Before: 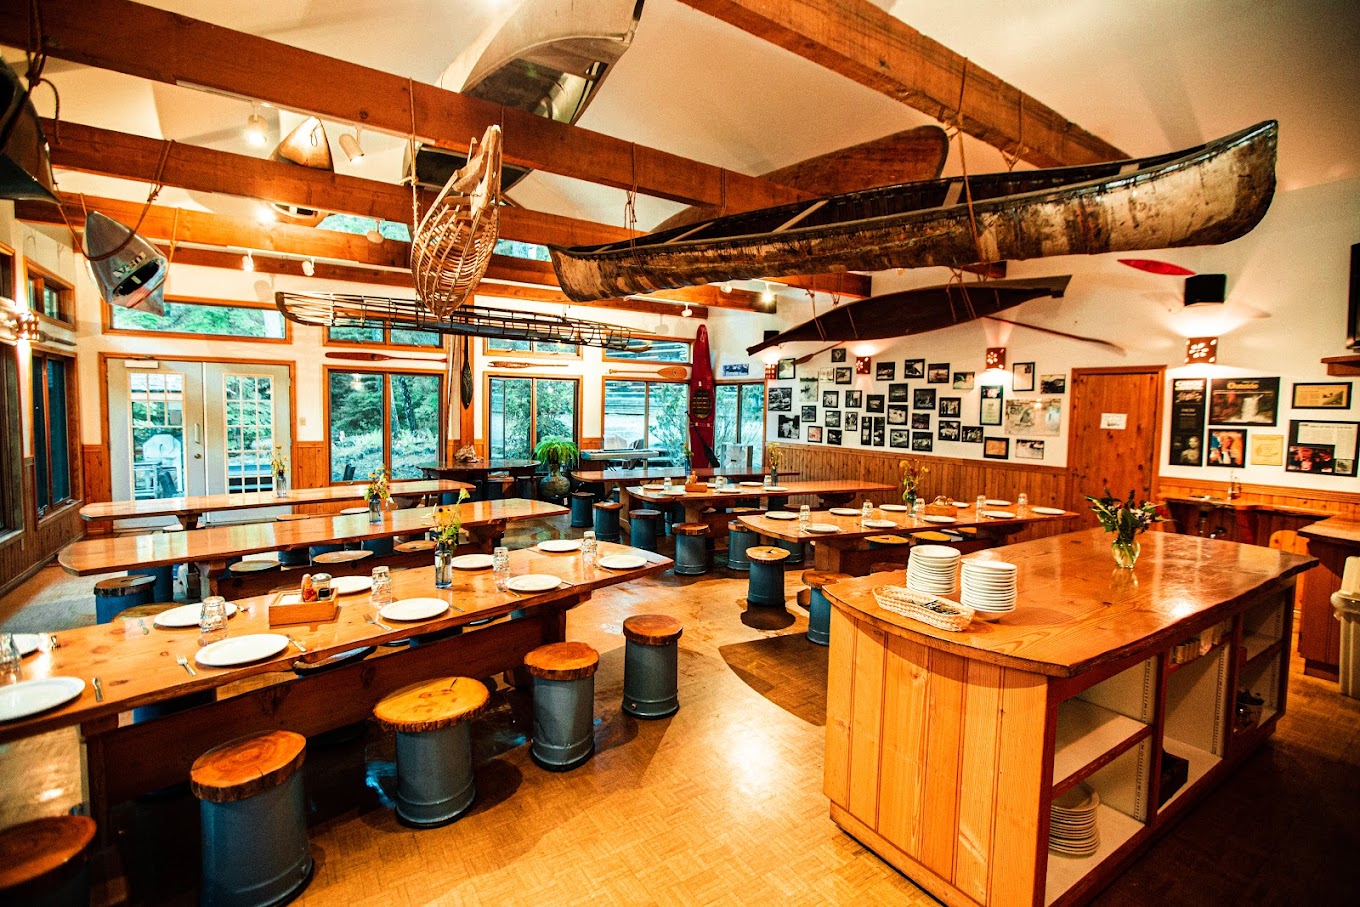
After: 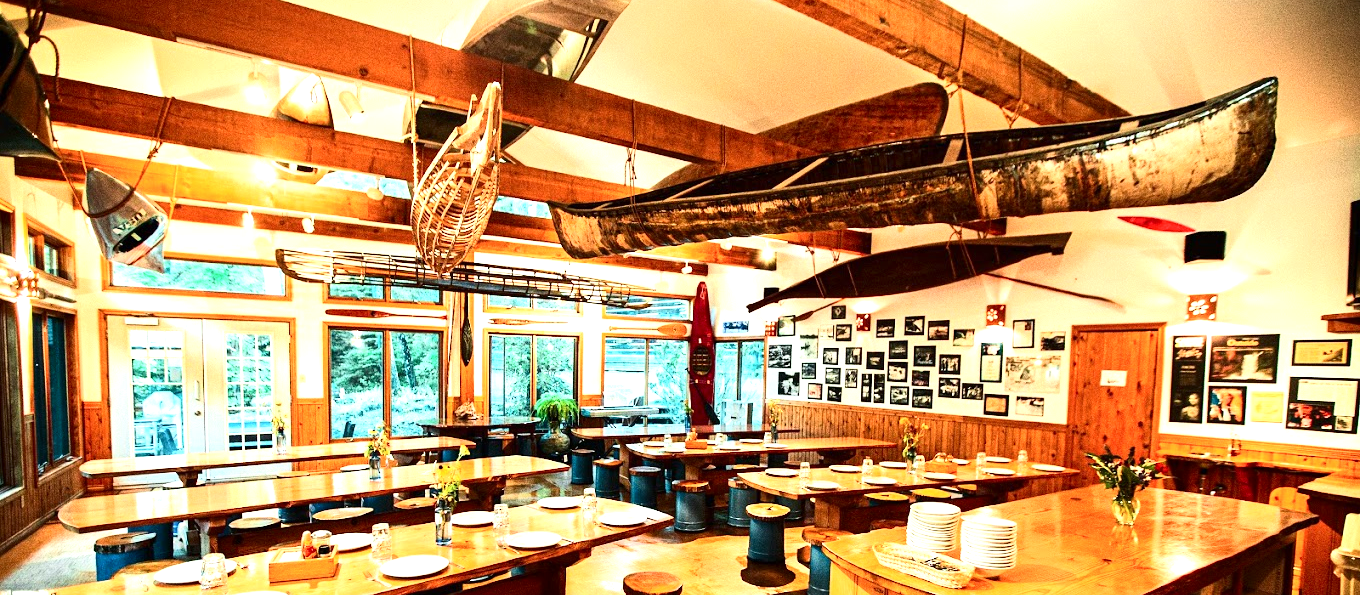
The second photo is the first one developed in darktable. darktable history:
crop and rotate: top 4.848%, bottom 29.503%
white balance: emerald 1
rgb levels: preserve colors max RGB
contrast brightness saturation: contrast 0.22
exposure: black level correction 0, exposure 0.9 EV, compensate highlight preservation false
